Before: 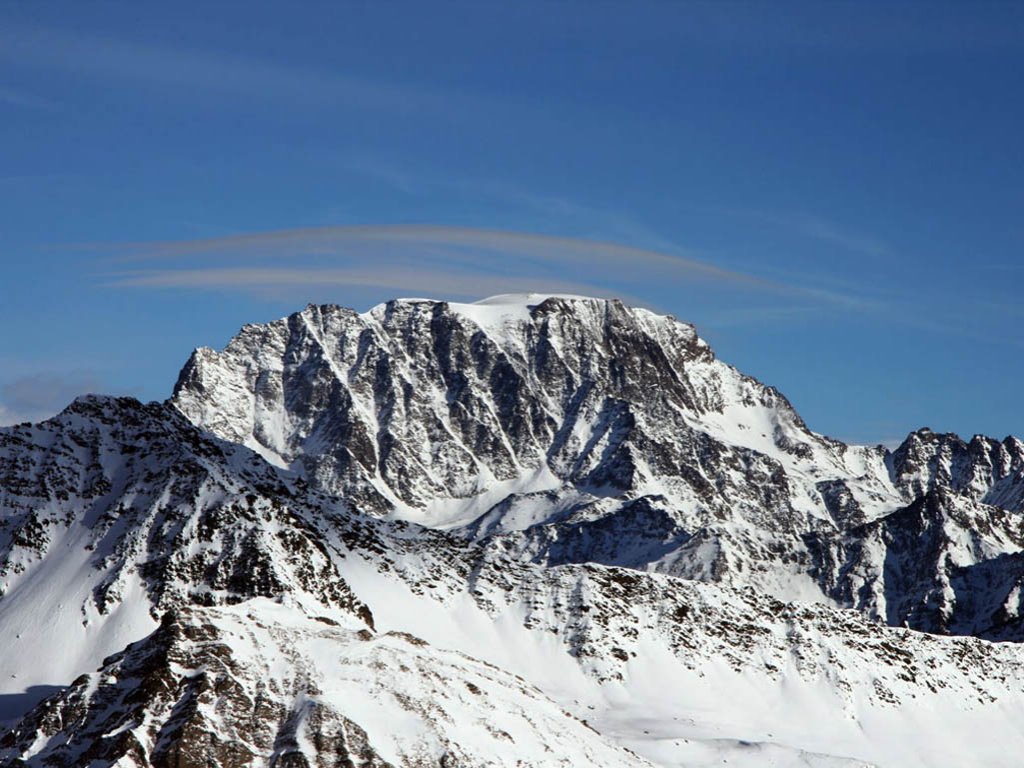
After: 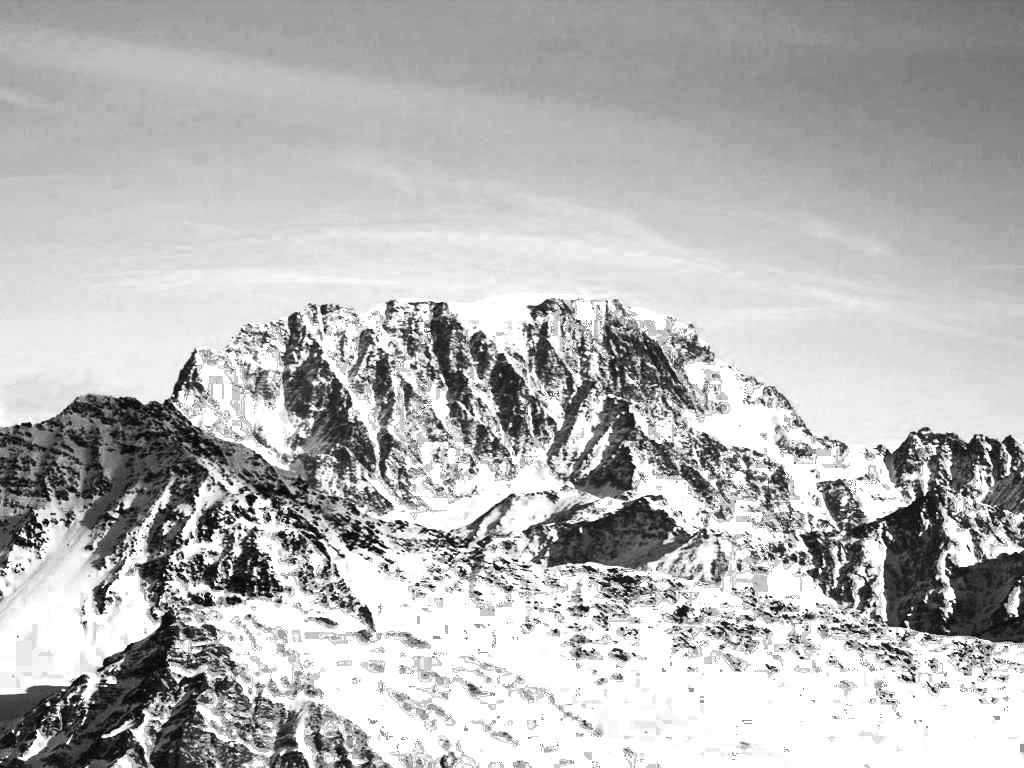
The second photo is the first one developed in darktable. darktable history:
exposure: black level correction 0, exposure 0.699 EV, compensate highlight preservation false
contrast brightness saturation: contrast 0.516, brightness 0.45, saturation -0.992
color zones: curves: ch0 [(0.11, 0.396) (0.195, 0.36) (0.25, 0.5) (0.303, 0.412) (0.357, 0.544) (0.75, 0.5) (0.967, 0.328)]; ch1 [(0, 0.468) (0.112, 0.512) (0.202, 0.6) (0.25, 0.5) (0.307, 0.352) (0.357, 0.544) (0.75, 0.5) (0.963, 0.524)], process mode strong
